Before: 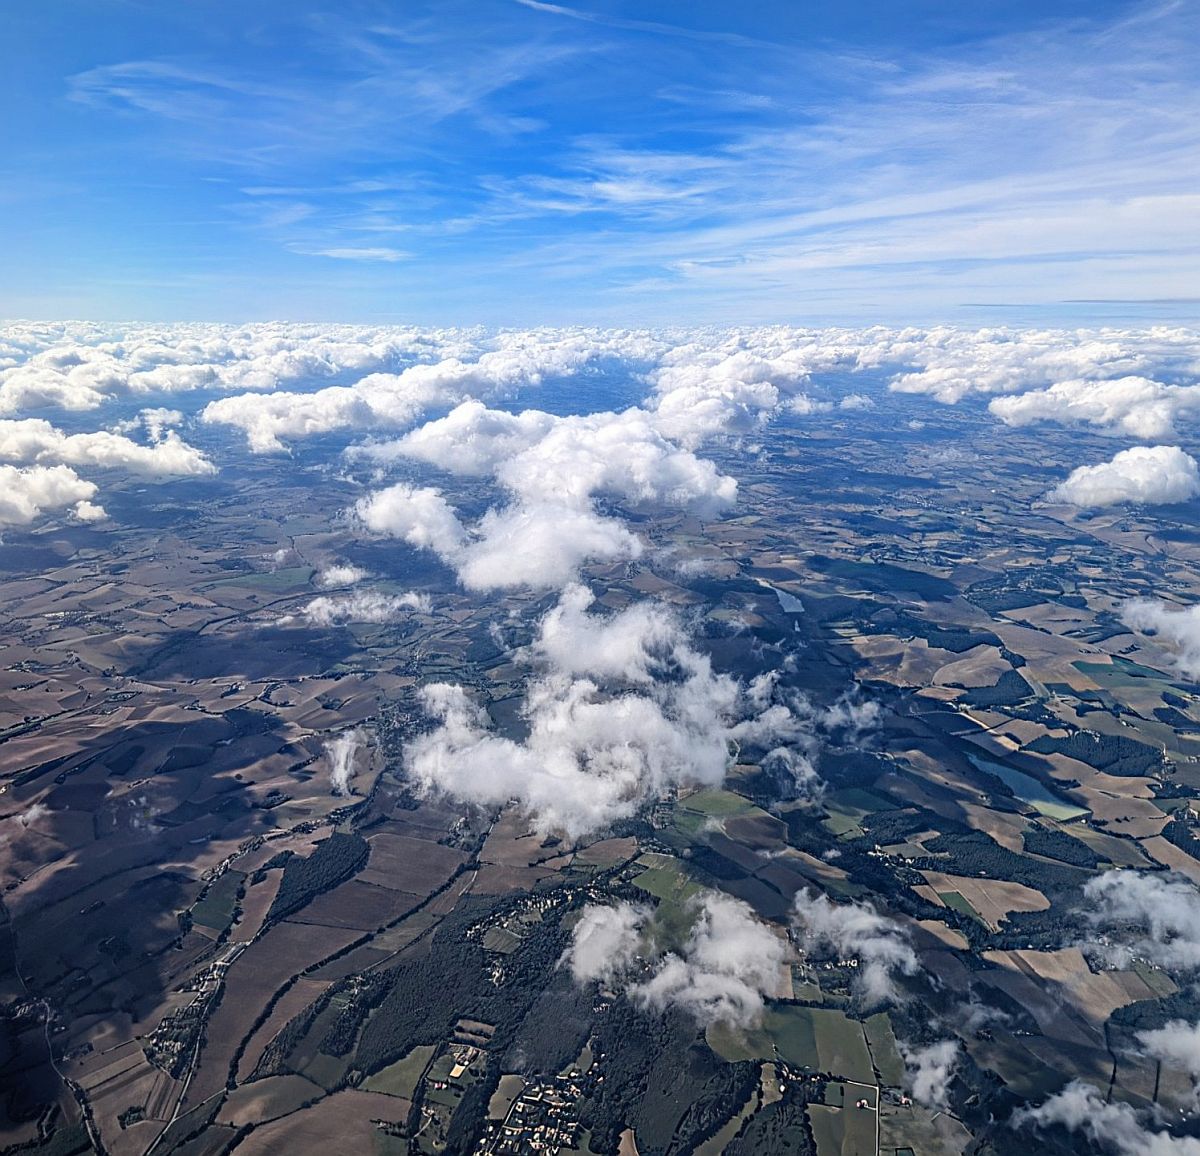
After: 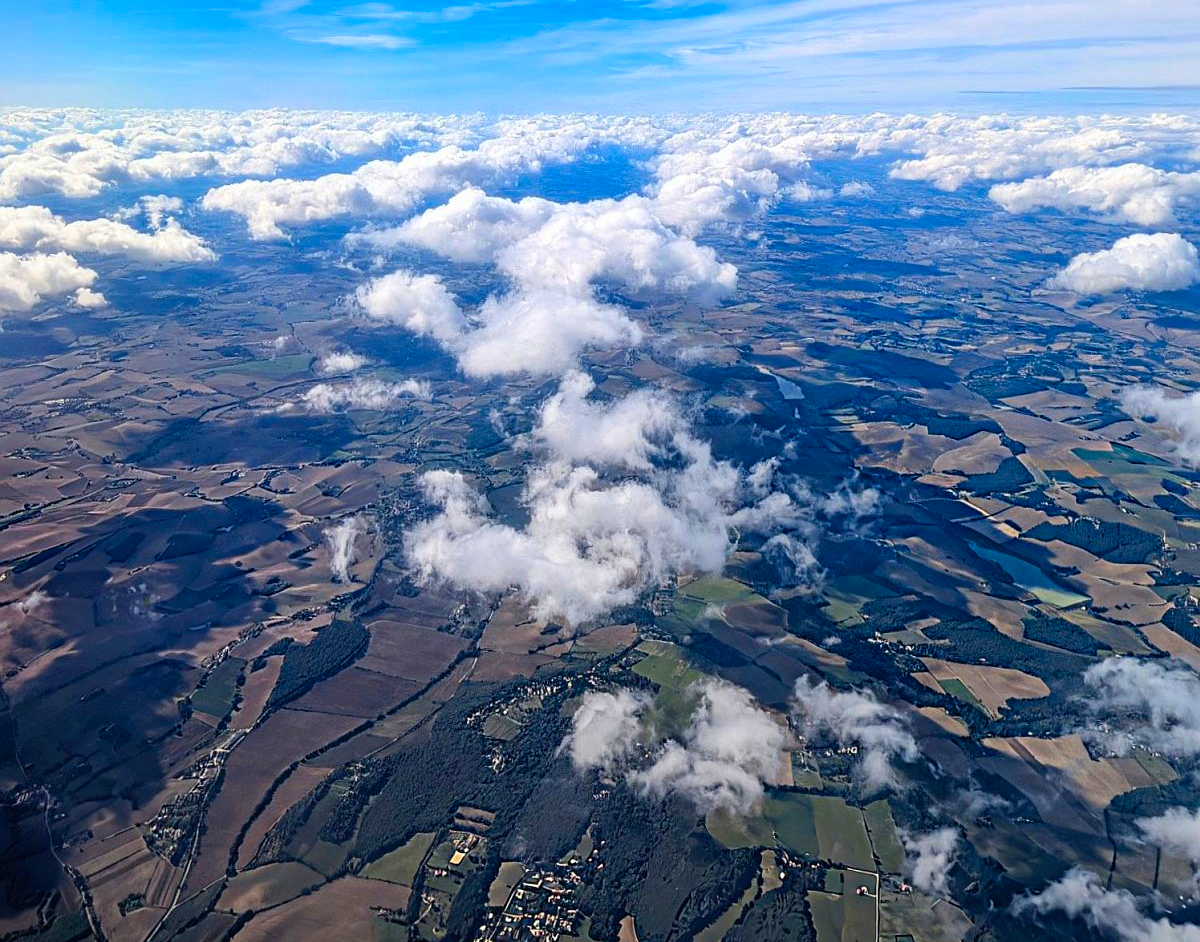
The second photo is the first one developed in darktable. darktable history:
contrast brightness saturation: saturation 0.13
crop and rotate: top 18.507%
color balance rgb: perceptual saturation grading › global saturation 25%, global vibrance 20%
